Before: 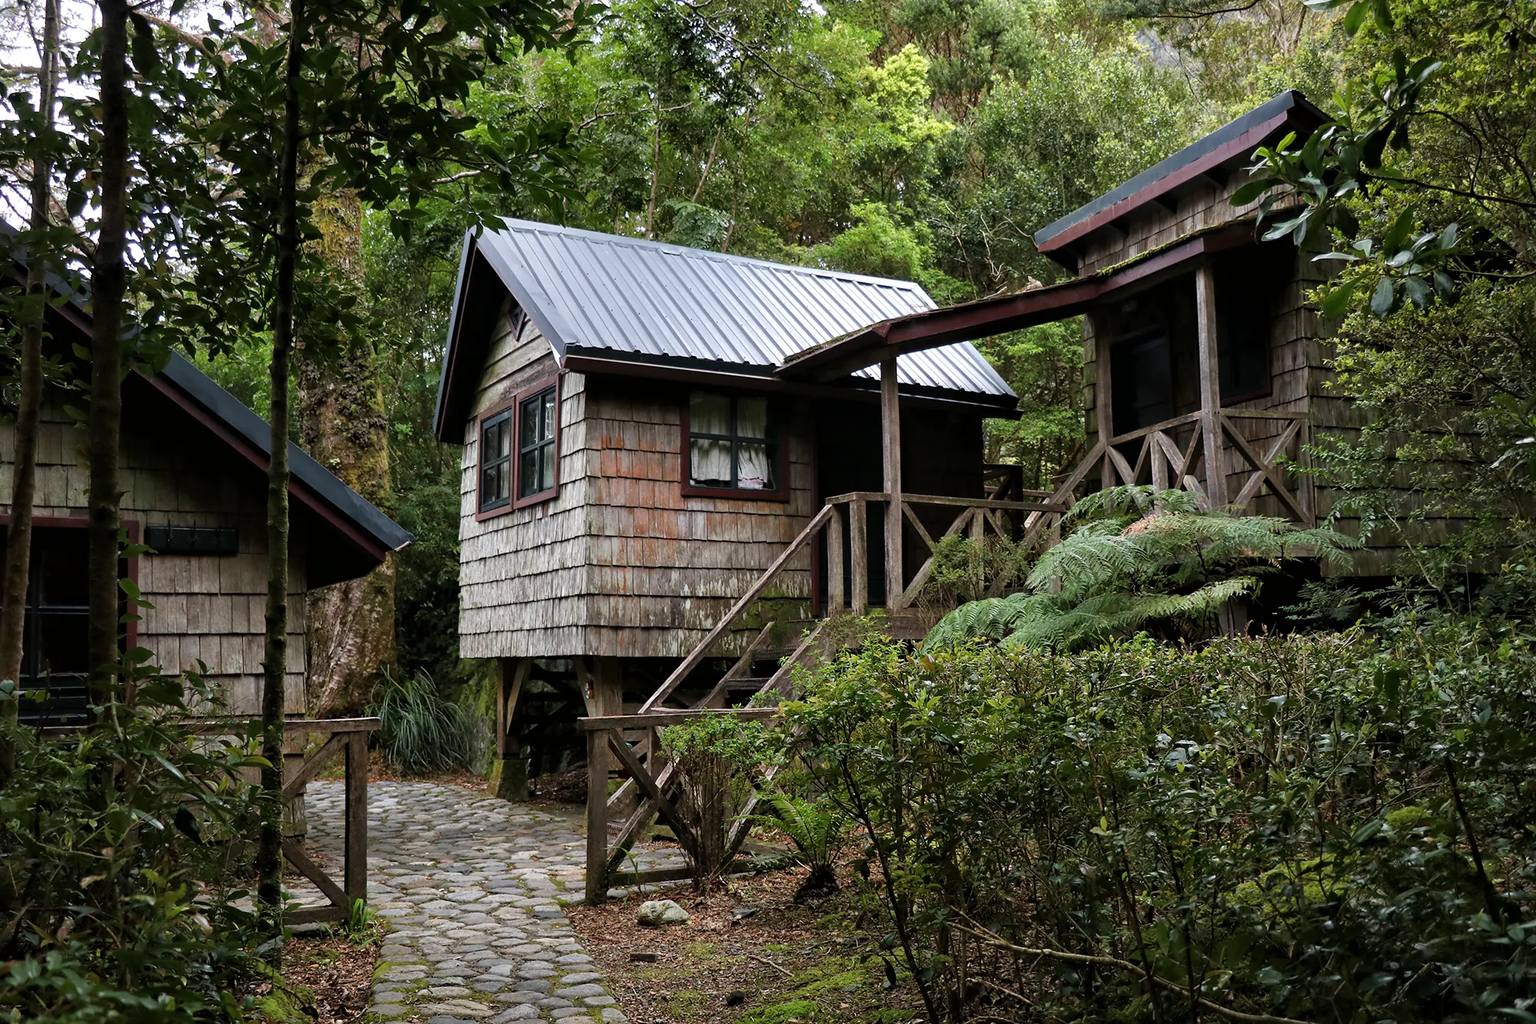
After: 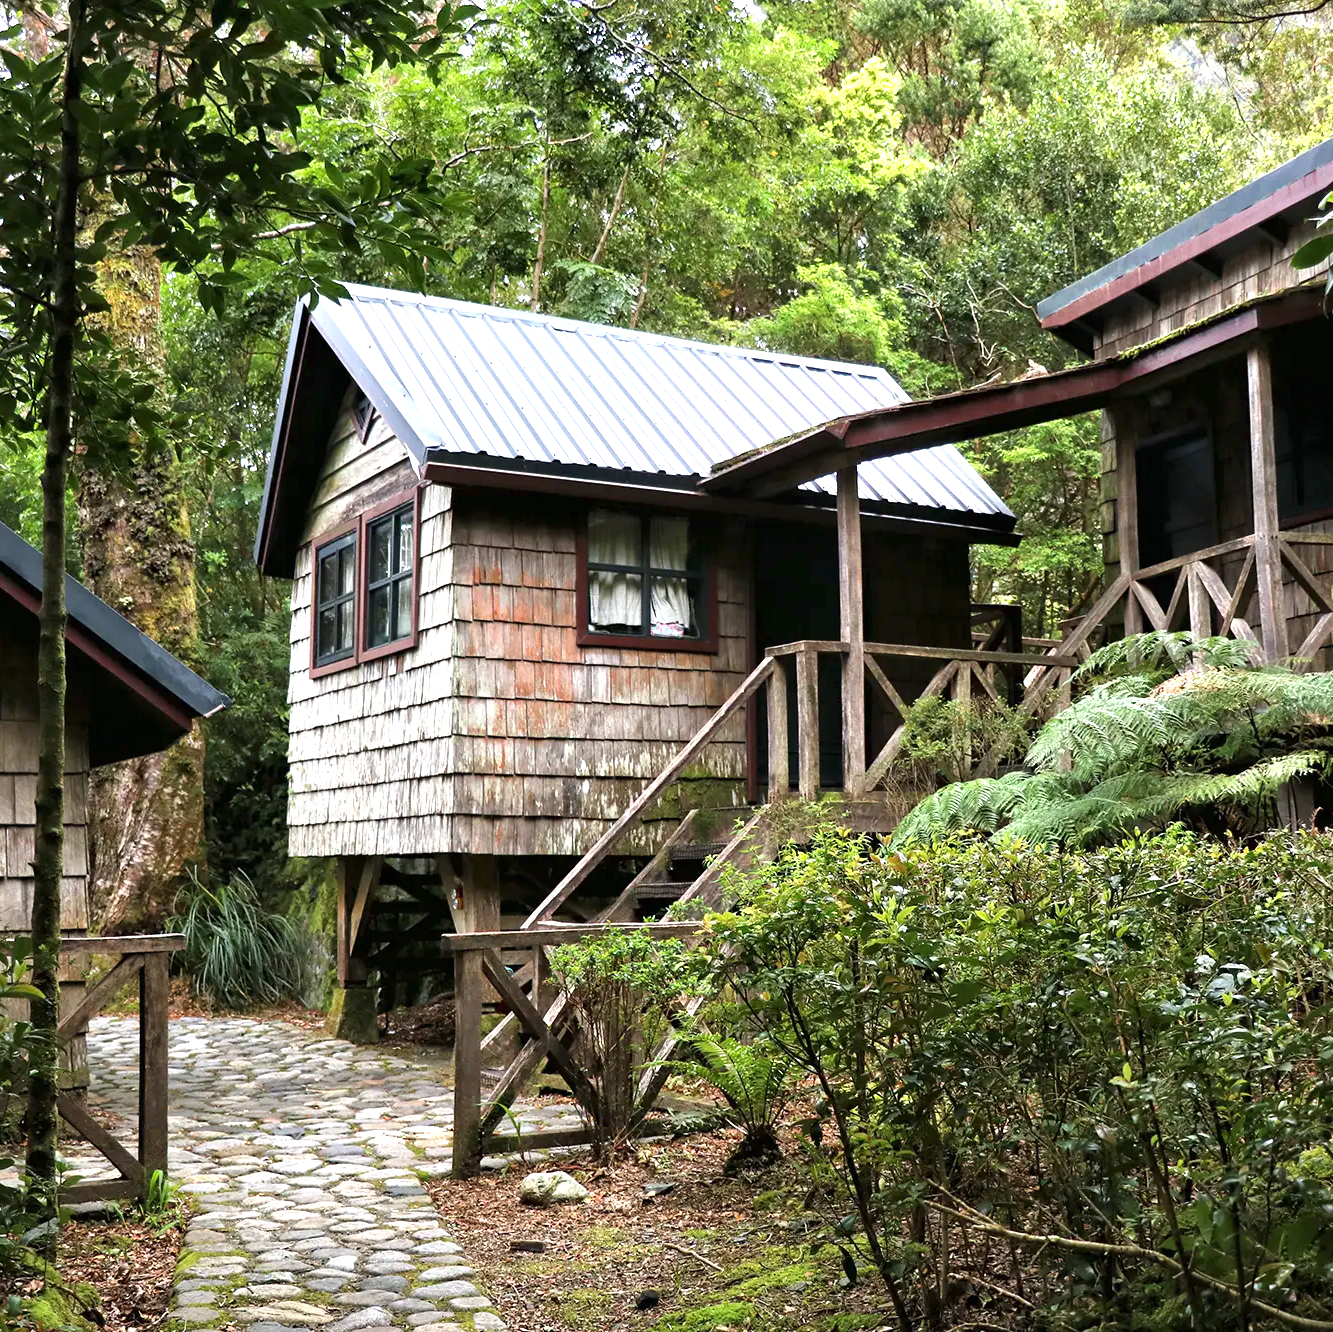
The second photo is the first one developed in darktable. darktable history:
exposure: black level correction 0, exposure 1.2 EV, compensate highlight preservation false
crop and rotate: left 15.546%, right 17.787%
